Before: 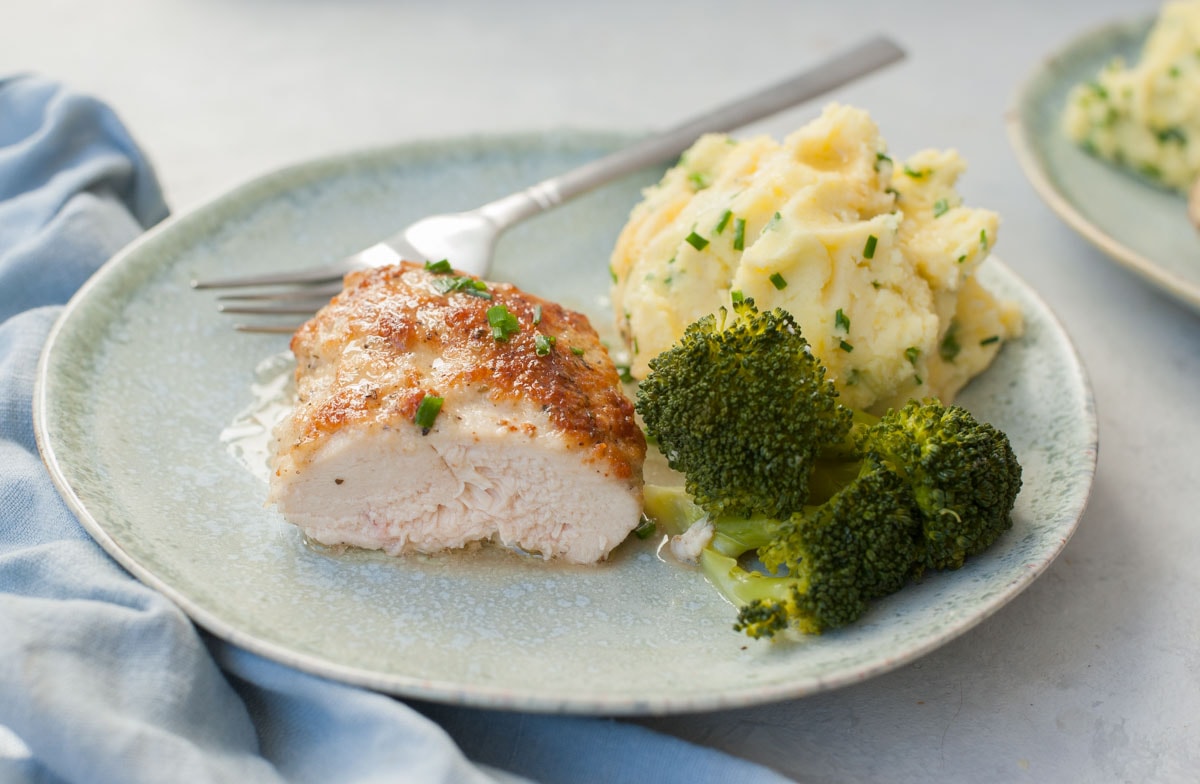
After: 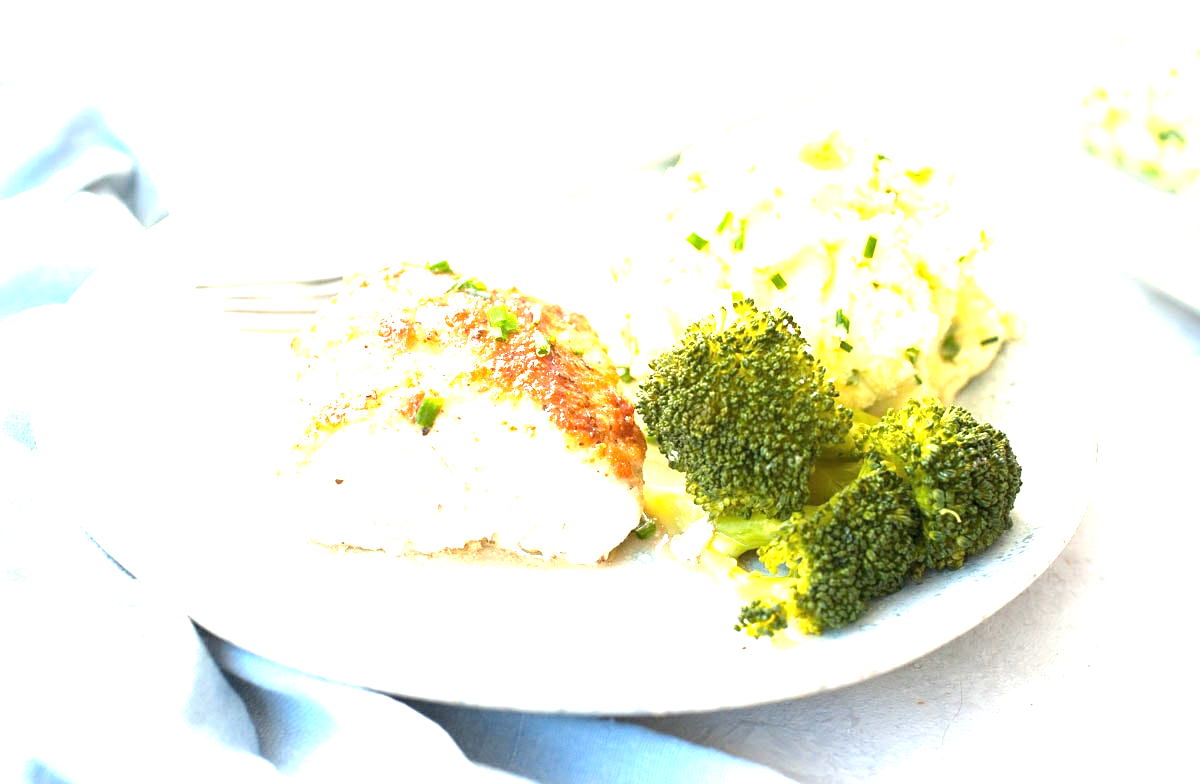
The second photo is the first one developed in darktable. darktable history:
exposure: black level correction 0, exposure 2.316 EV, compensate highlight preservation false
sharpen: amount 0.214
